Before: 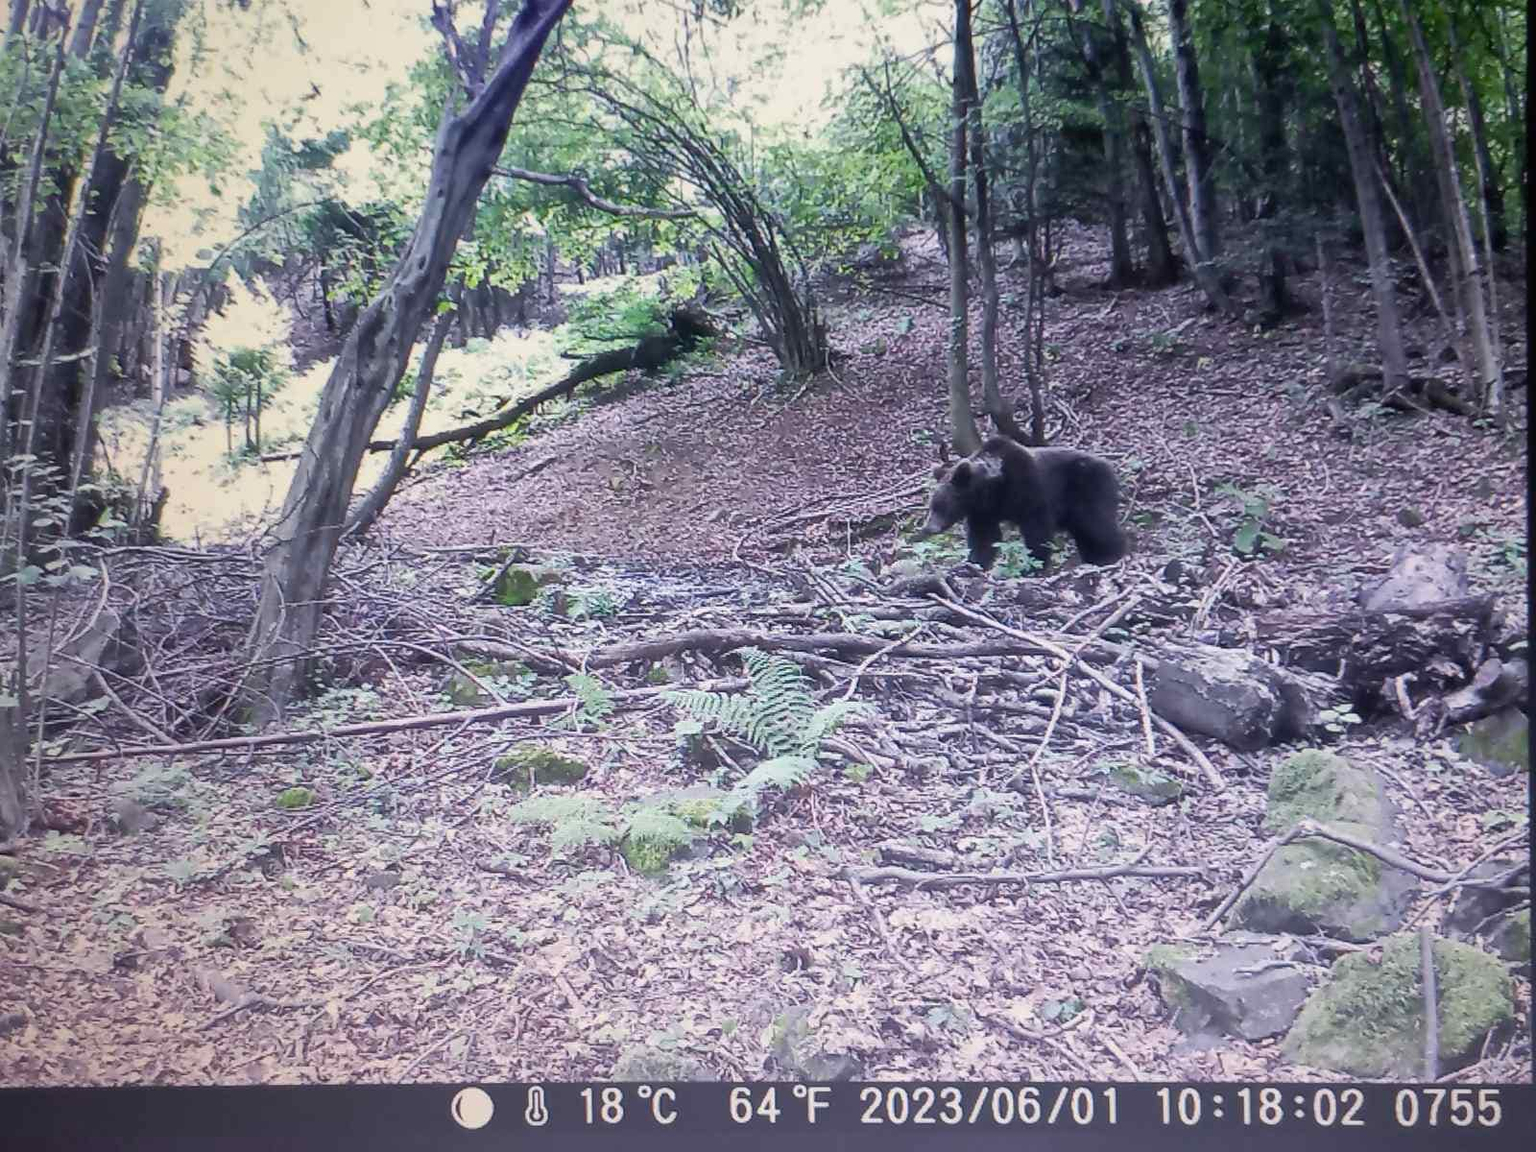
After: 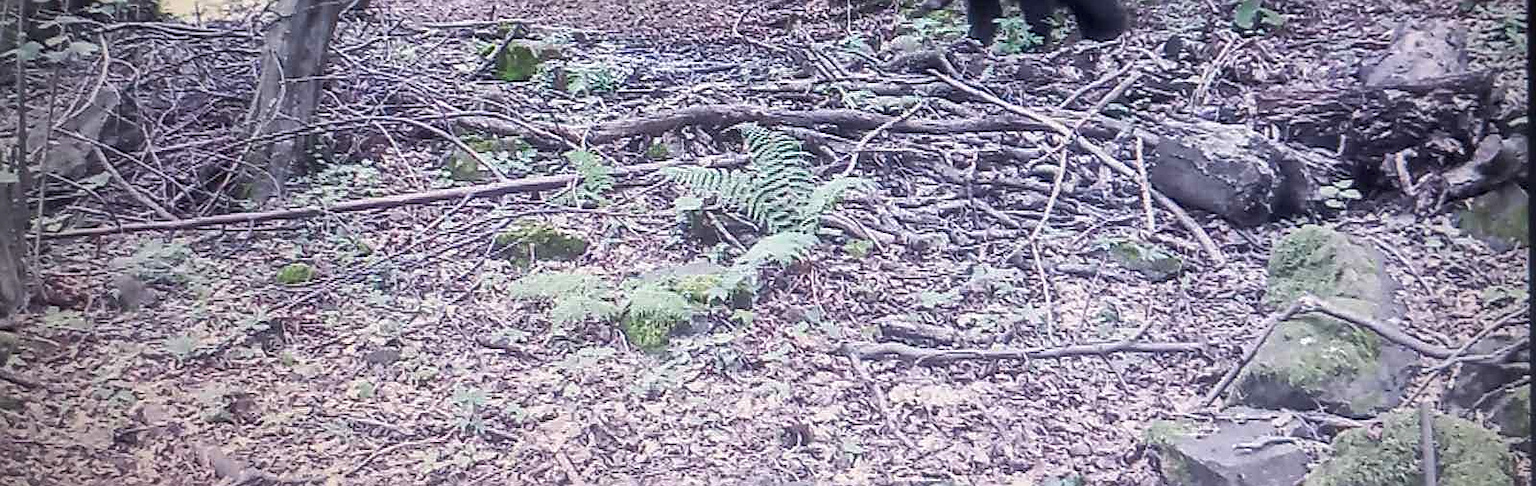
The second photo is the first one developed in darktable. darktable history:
sharpen: on, module defaults
local contrast: highlights 29%, detail 130%
crop: top 45.521%, bottom 12.15%
vignetting: on, module defaults
